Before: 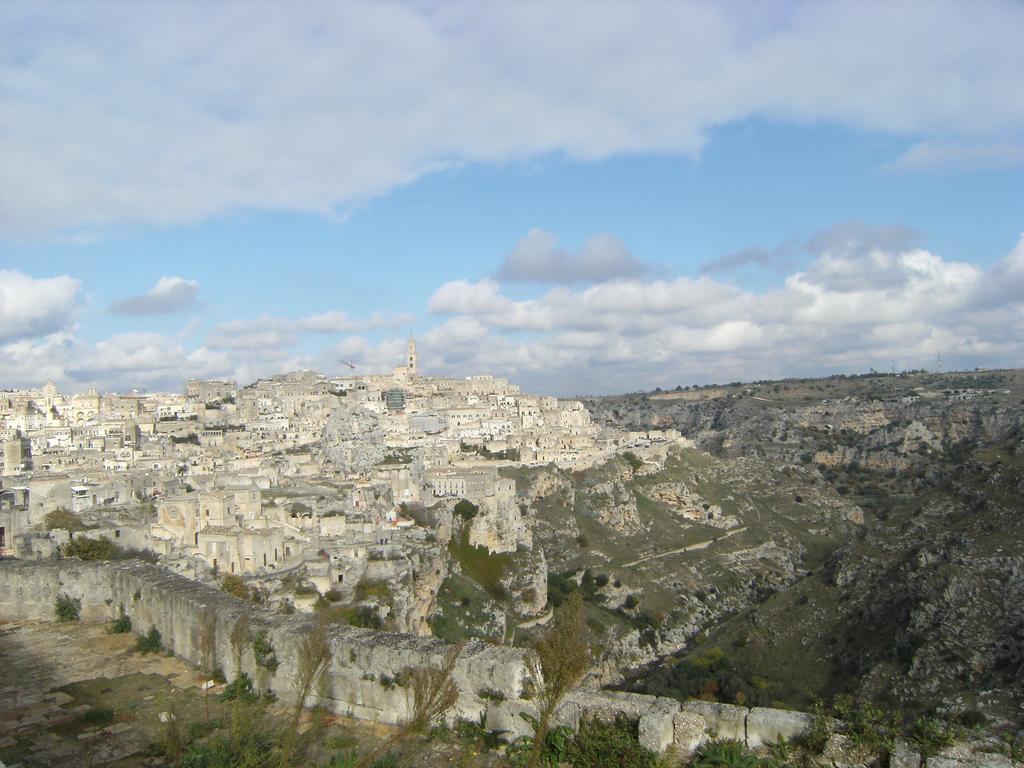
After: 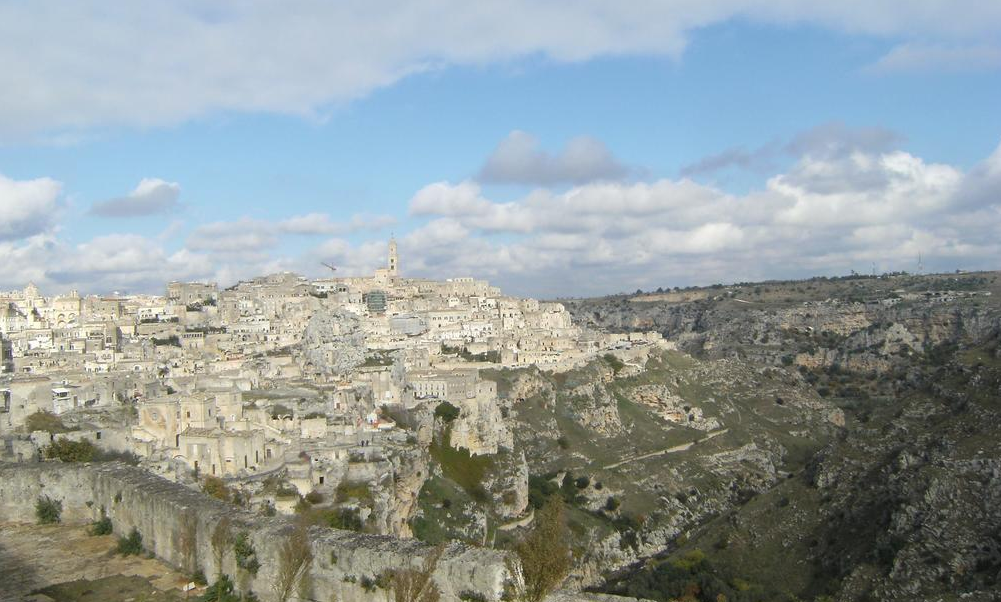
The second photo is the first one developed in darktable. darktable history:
crop and rotate: left 1.894%, top 12.831%, right 0.301%, bottom 8.731%
